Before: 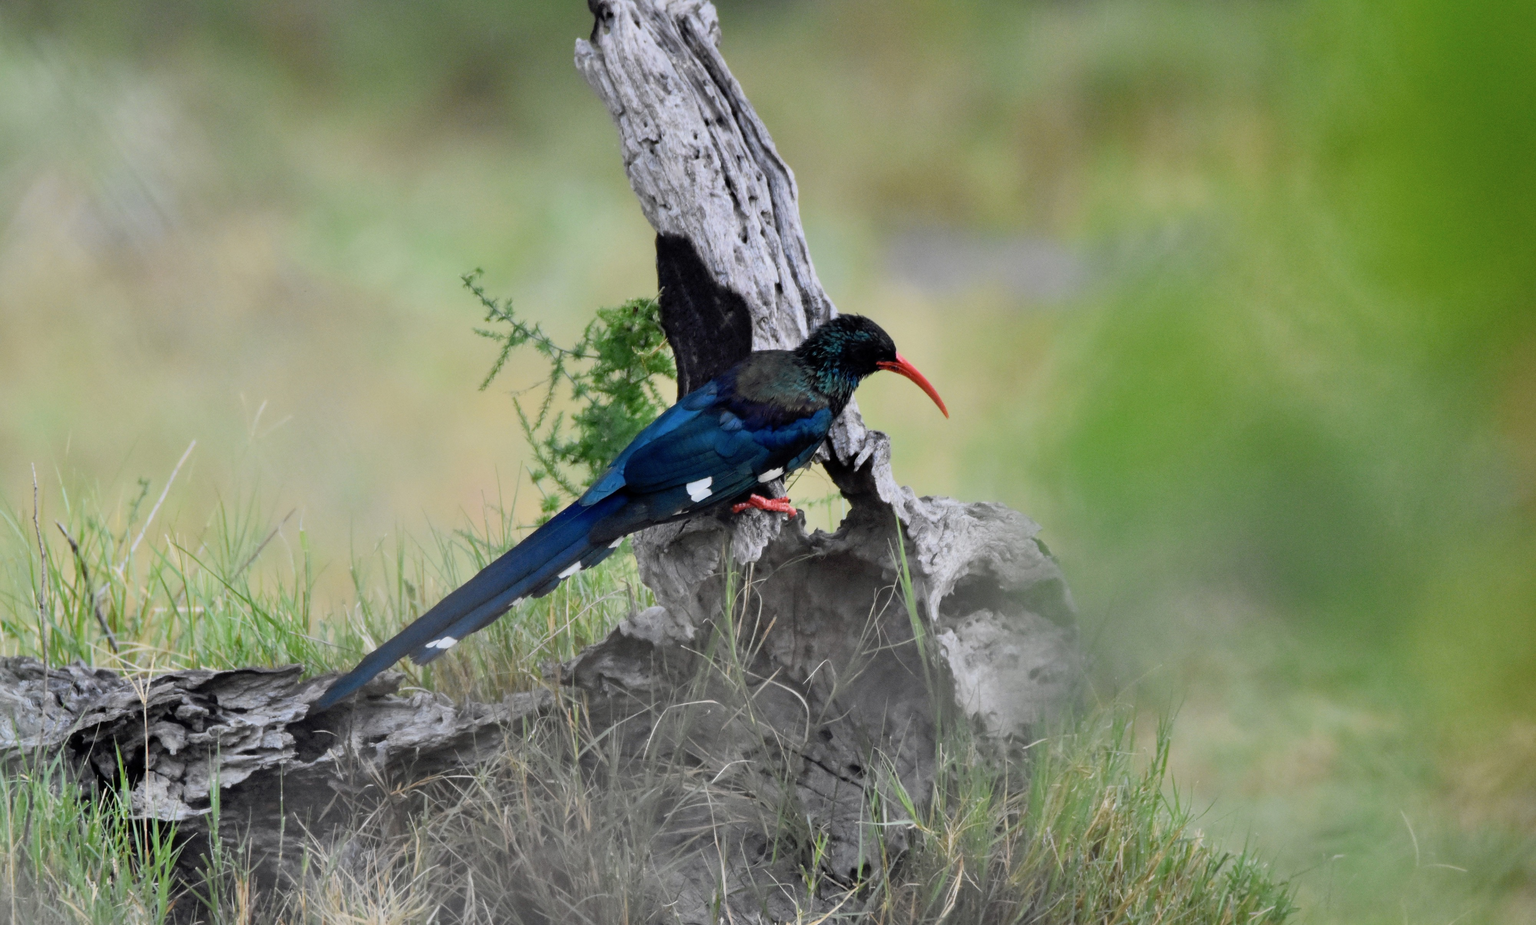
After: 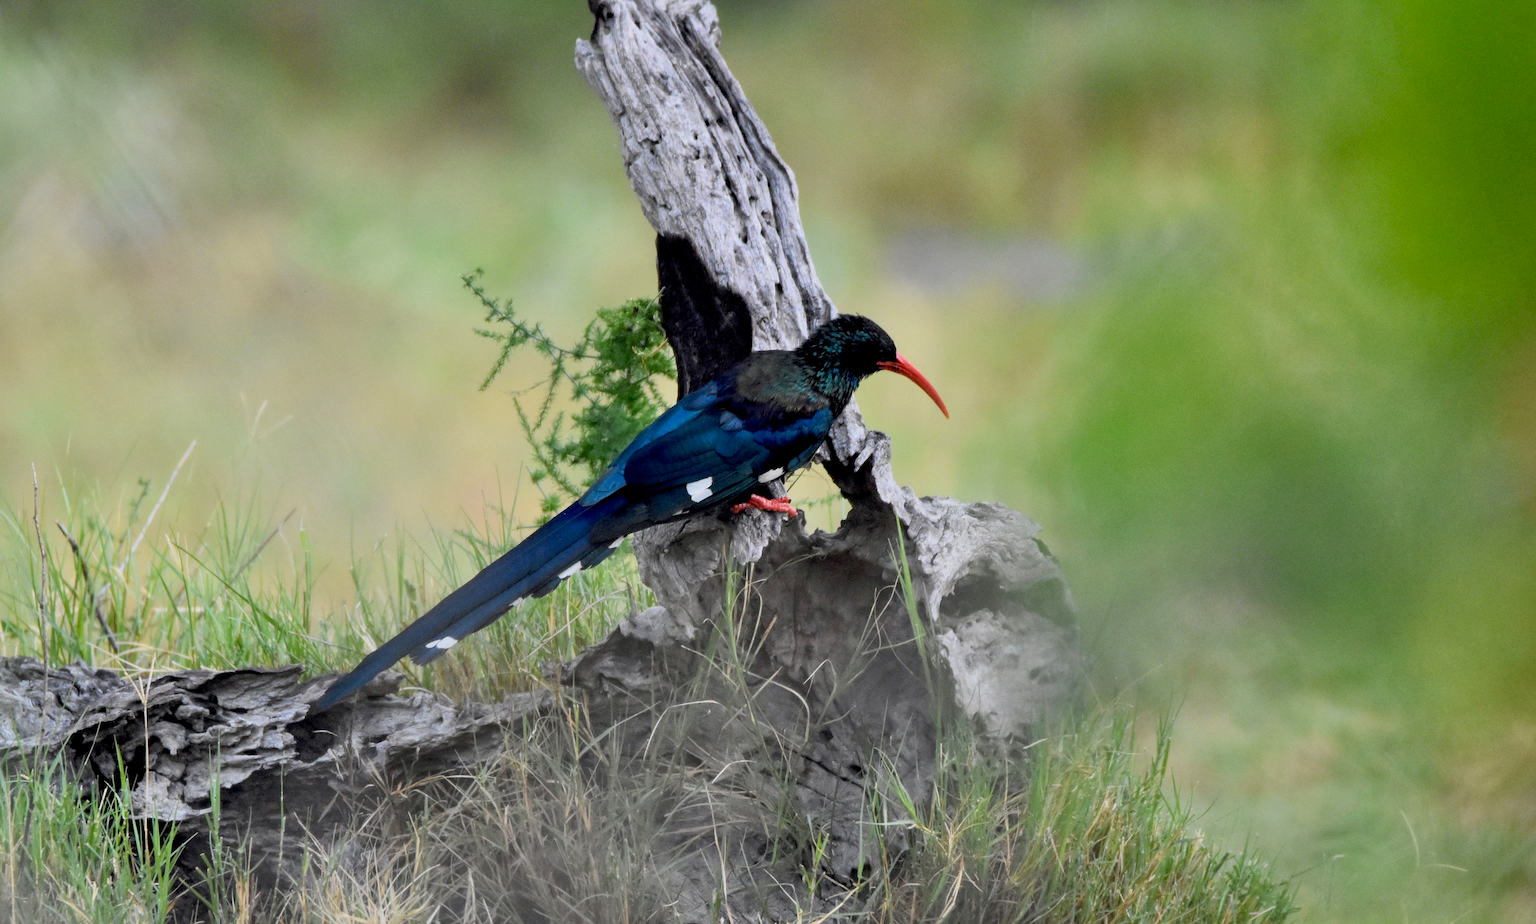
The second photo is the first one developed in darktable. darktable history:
velvia: strength 14.79%
local contrast: highlights 104%, shadows 100%, detail 120%, midtone range 0.2
sharpen: amount 0.203
